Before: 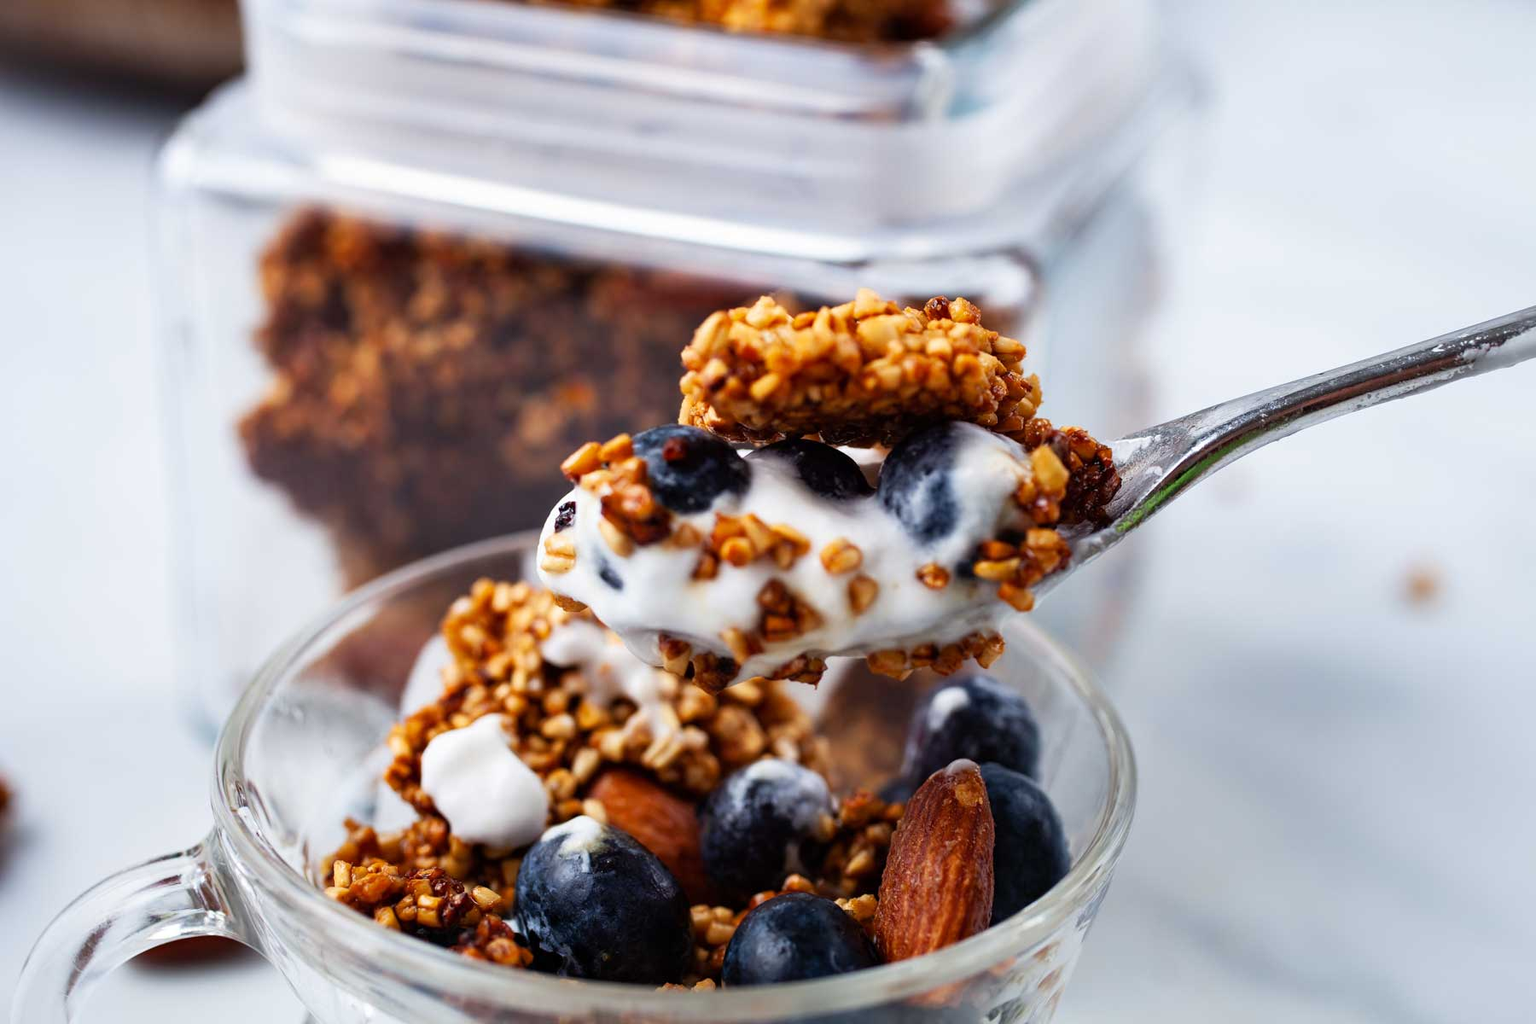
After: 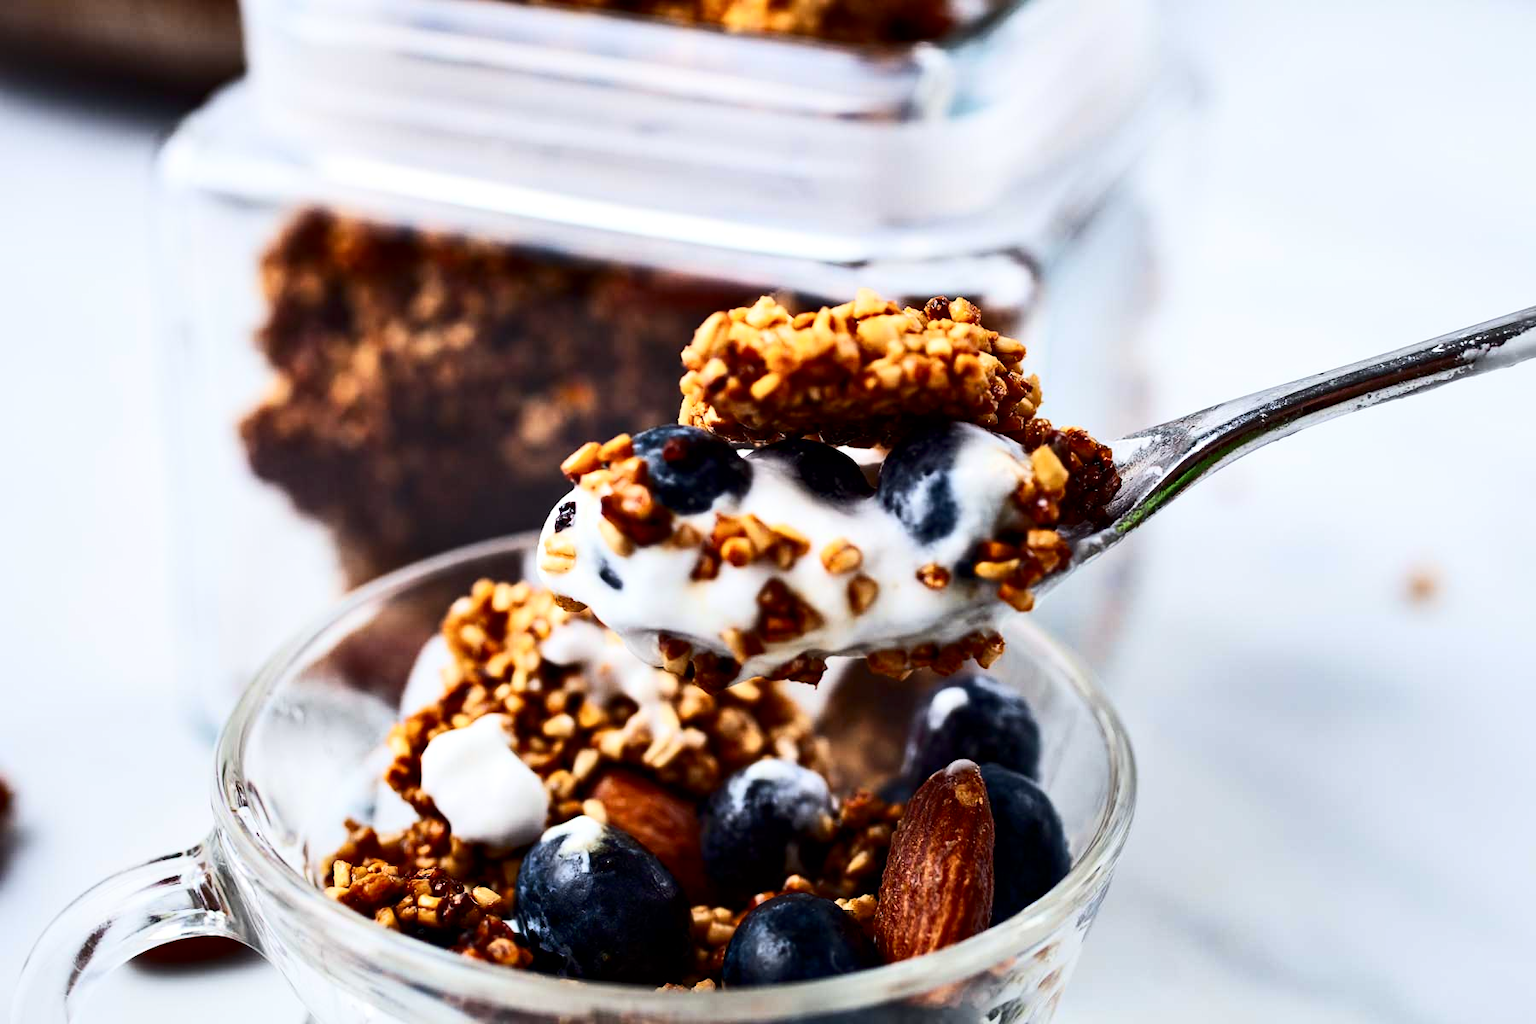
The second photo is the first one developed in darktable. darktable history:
tone curve: curves: ch0 [(0, 0) (0.265, 0.253) (0.732, 0.751) (1, 1)], color space Lab, linked channels, preserve colors none
contrast brightness saturation: contrast 0.28
contrast equalizer: octaves 7, y [[0.6 ×6], [0.55 ×6], [0 ×6], [0 ×6], [0 ×6]], mix 0.3
